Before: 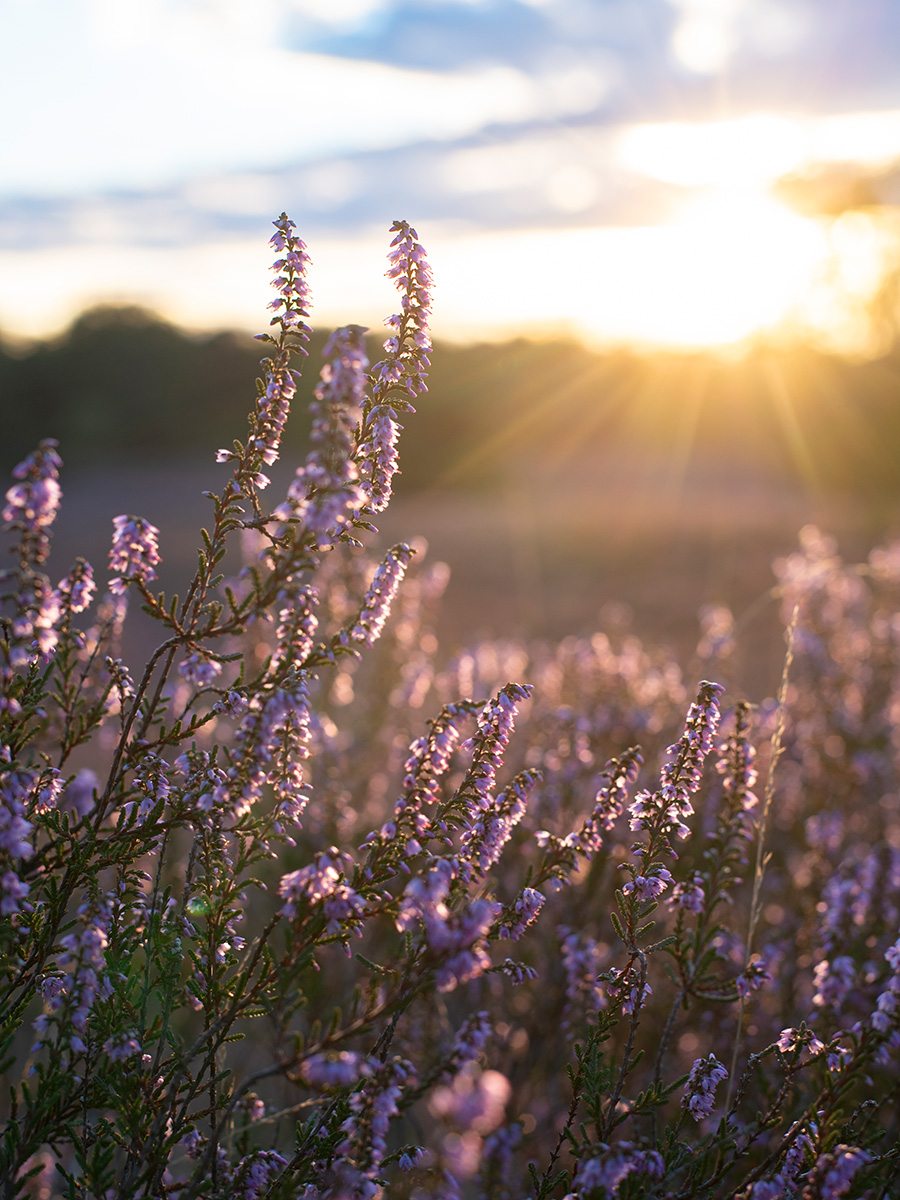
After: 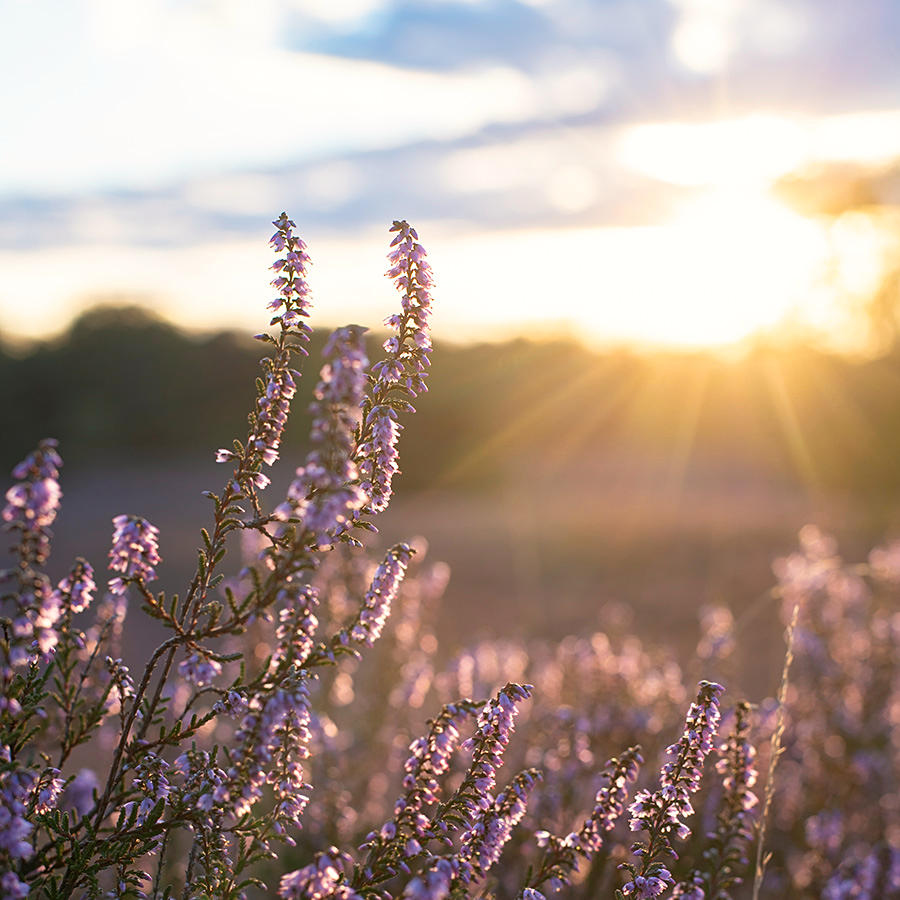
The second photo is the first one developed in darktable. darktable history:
crop: bottom 24.988%
sharpen: amount 0.2
white balance: red 1.009, blue 0.985
